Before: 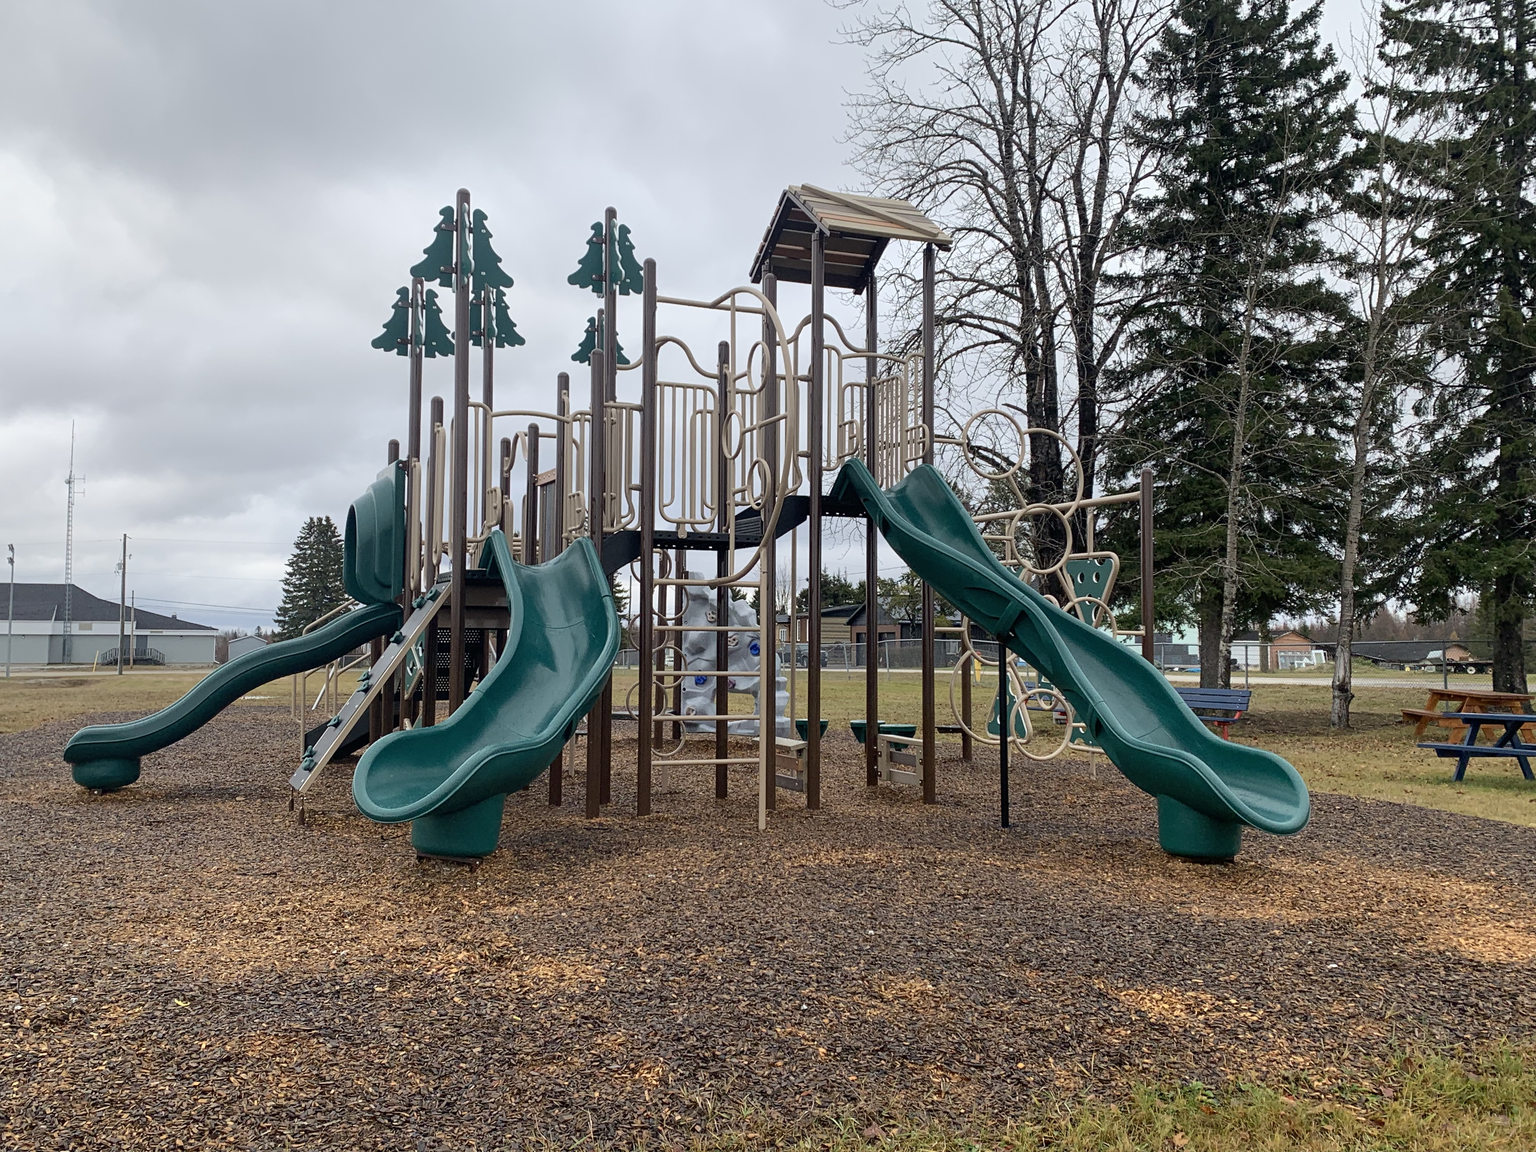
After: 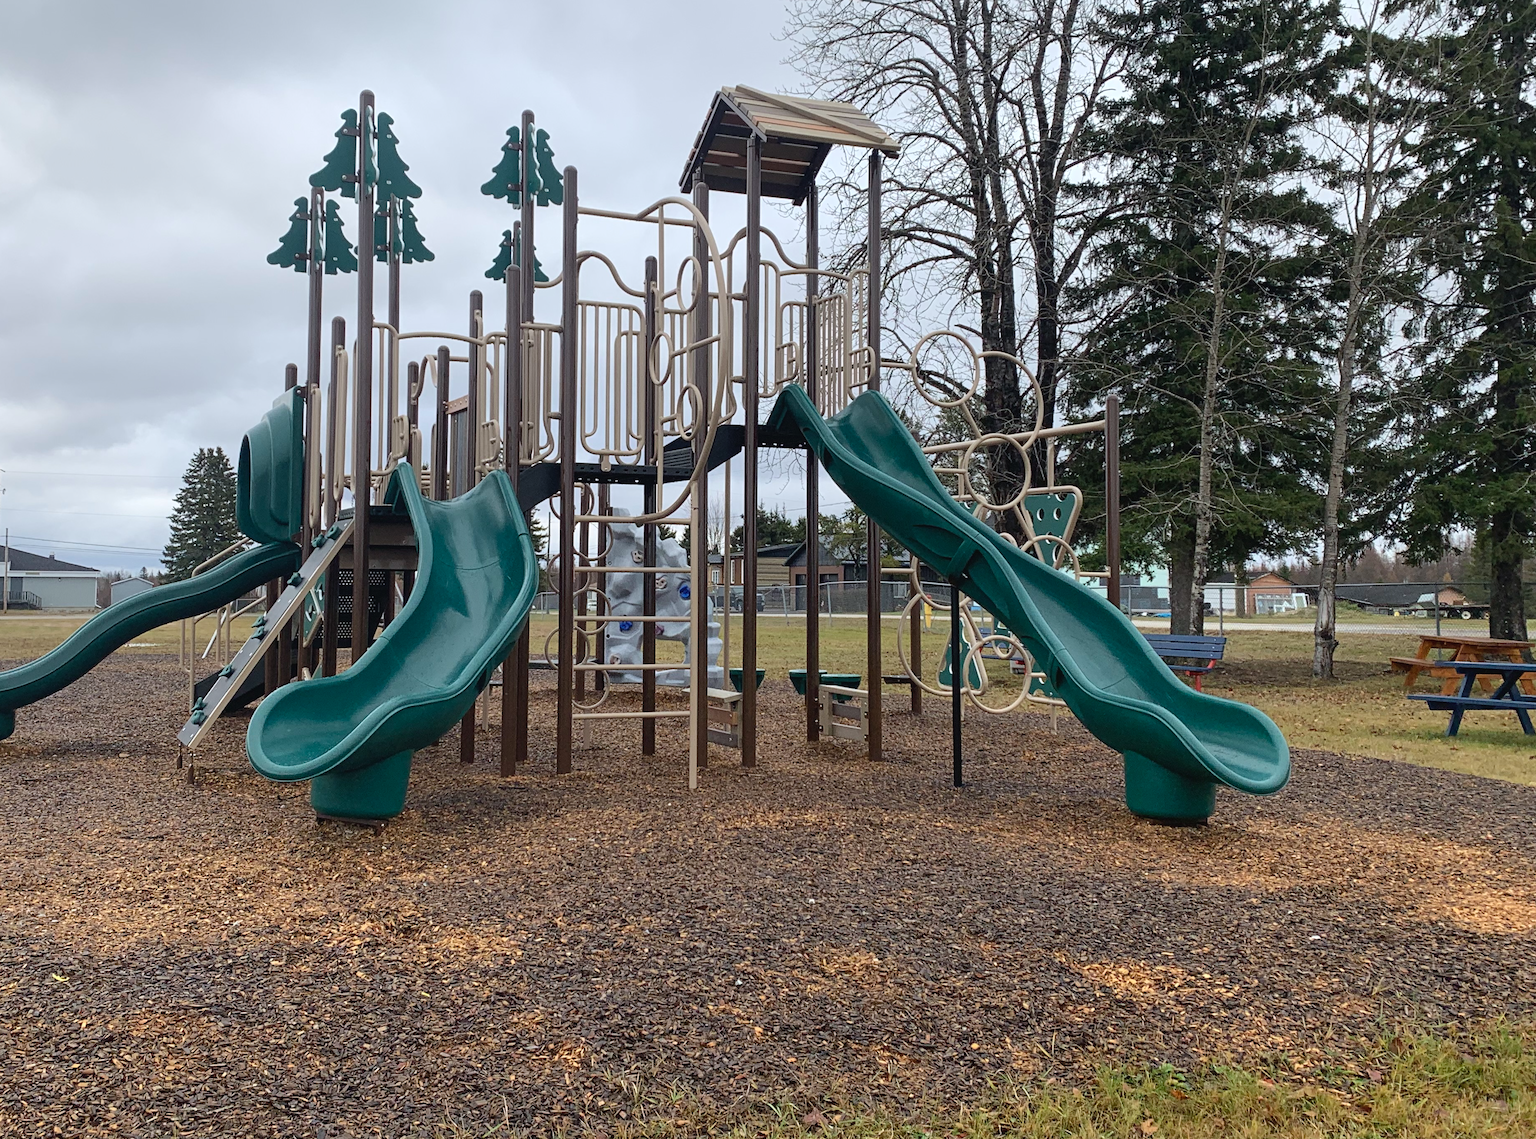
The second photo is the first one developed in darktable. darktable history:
crop and rotate: left 8.262%, top 9.226%
white balance: red 0.988, blue 1.017
exposure: black level correction -0.003, exposure 0.04 EV, compensate highlight preservation false
